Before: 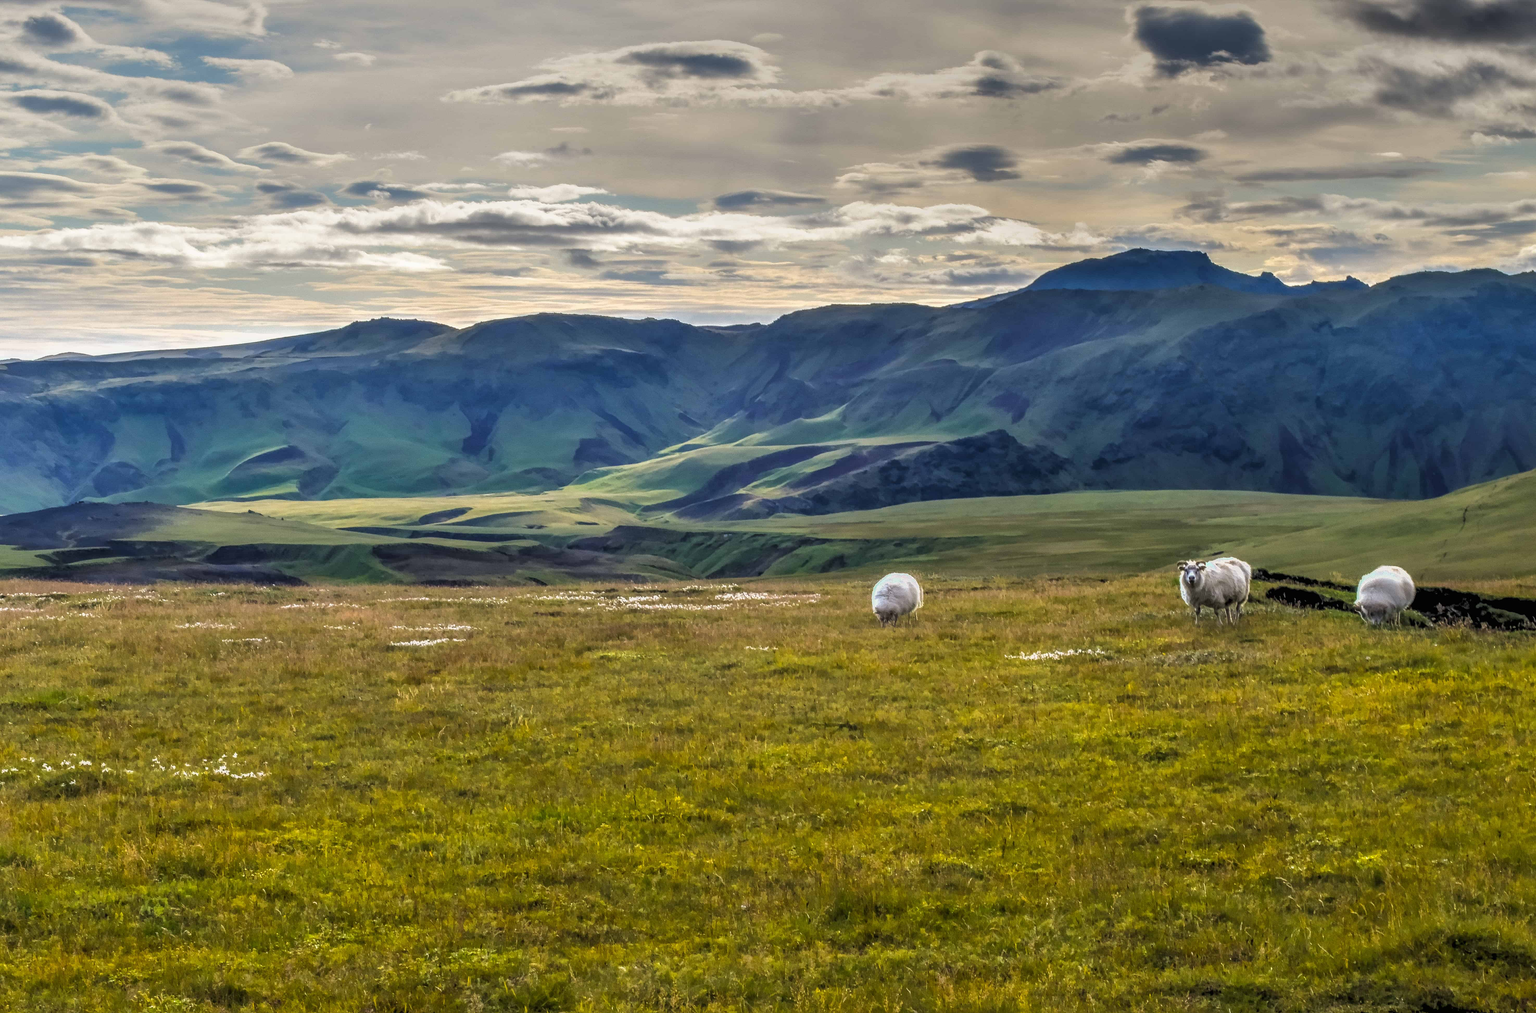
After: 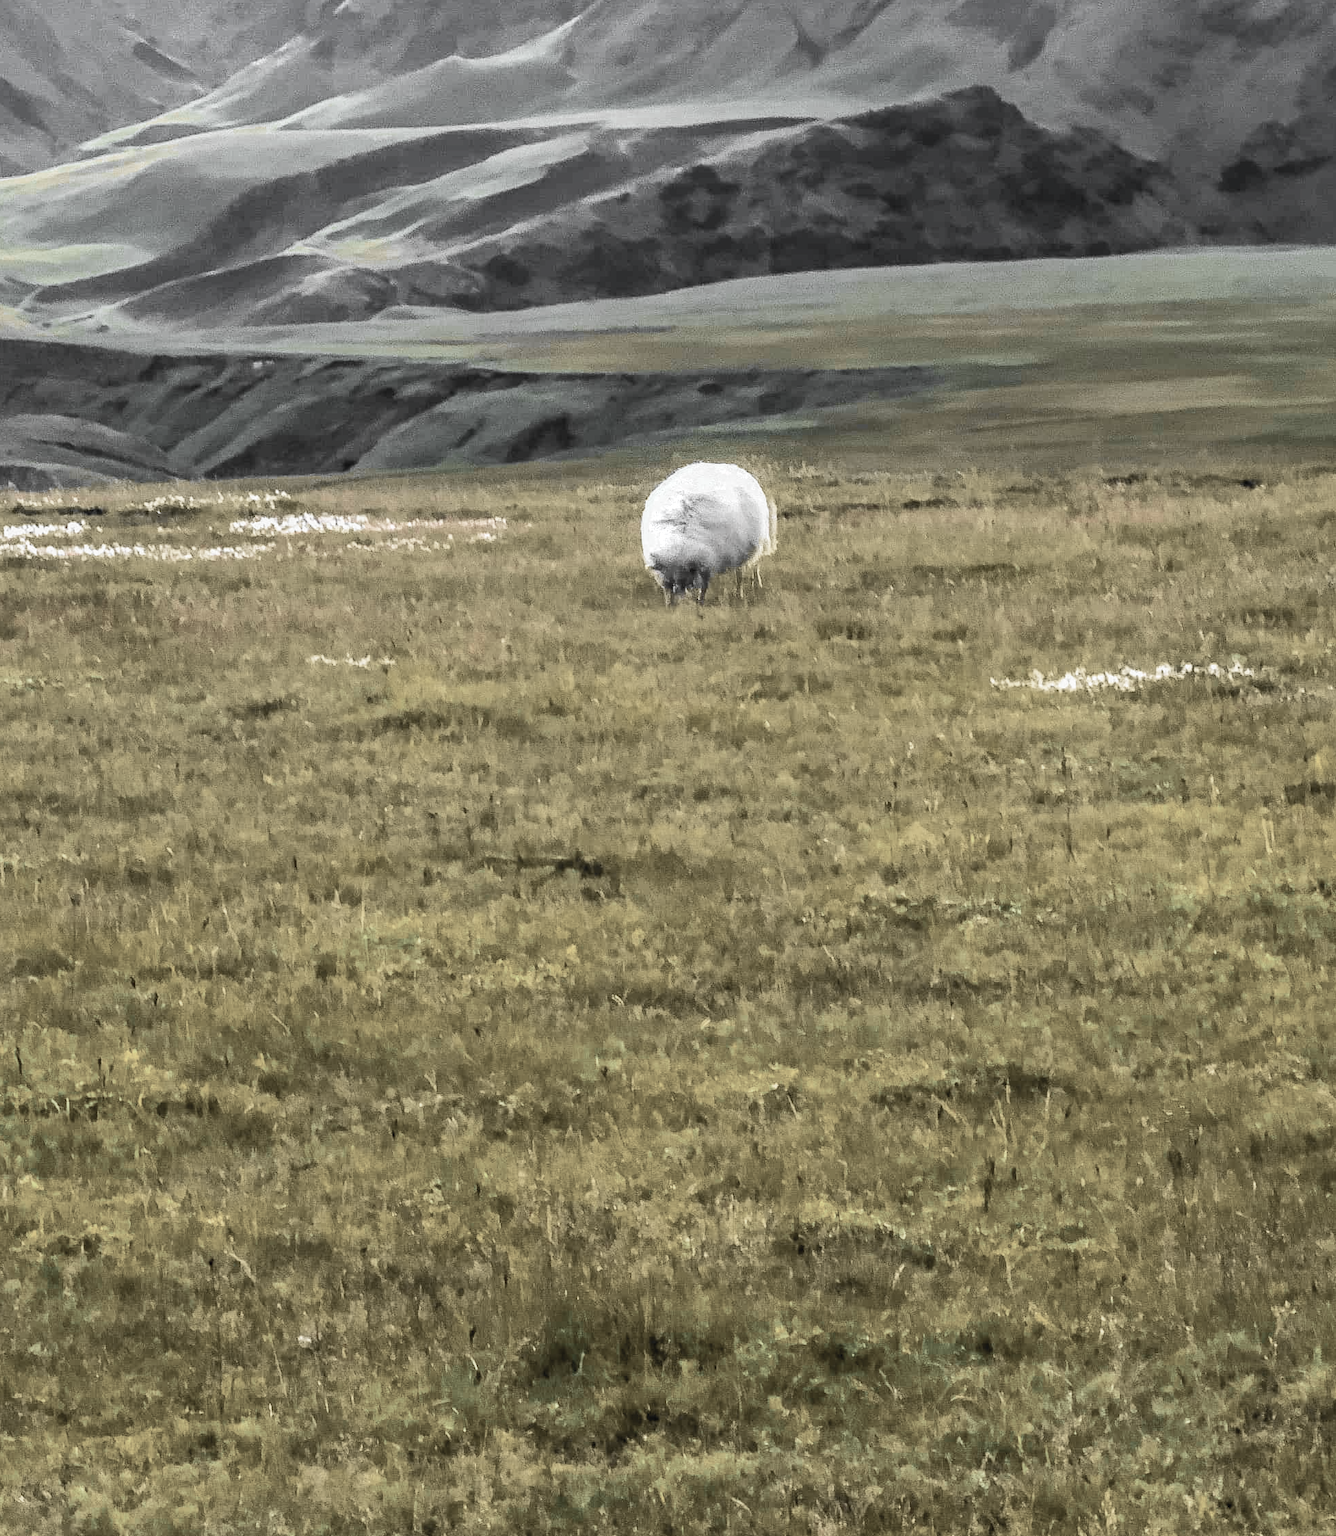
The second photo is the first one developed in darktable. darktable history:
color calibration: x 0.355, y 0.367, temperature 4700.38 K
color zones: curves: ch0 [(0, 0.613) (0.01, 0.613) (0.245, 0.448) (0.498, 0.529) (0.642, 0.665) (0.879, 0.777) (0.99, 0.613)]; ch1 [(0, 0.035) (0.121, 0.189) (0.259, 0.197) (0.415, 0.061) (0.589, 0.022) (0.732, 0.022) (0.857, 0.026) (0.991, 0.053)]
tone curve: curves: ch0 [(0, 0) (0.055, 0.057) (0.258, 0.307) (0.434, 0.543) (0.517, 0.657) (0.745, 0.874) (1, 1)]; ch1 [(0, 0) (0.346, 0.307) (0.418, 0.383) (0.46, 0.439) (0.482, 0.493) (0.502, 0.497) (0.517, 0.506) (0.55, 0.561) (0.588, 0.61) (0.646, 0.688) (1, 1)]; ch2 [(0, 0) (0.346, 0.34) (0.431, 0.45) (0.485, 0.499) (0.5, 0.503) (0.527, 0.508) (0.545, 0.562) (0.679, 0.706) (1, 1)], color space Lab, independent channels, preserve colors none
crop: left 40.878%, top 39.176%, right 25.993%, bottom 3.081%
velvia: on, module defaults
